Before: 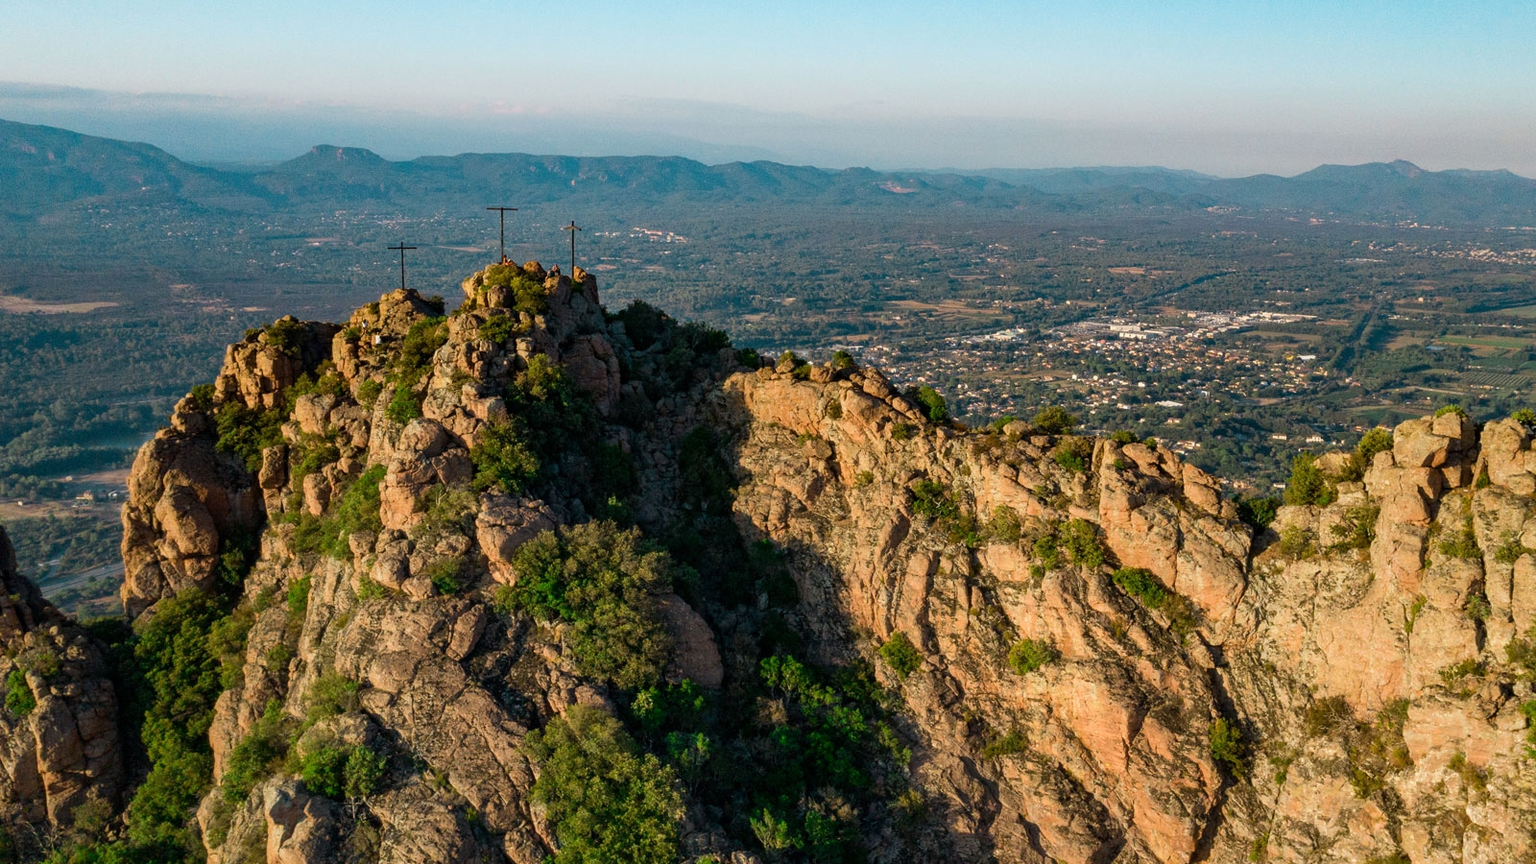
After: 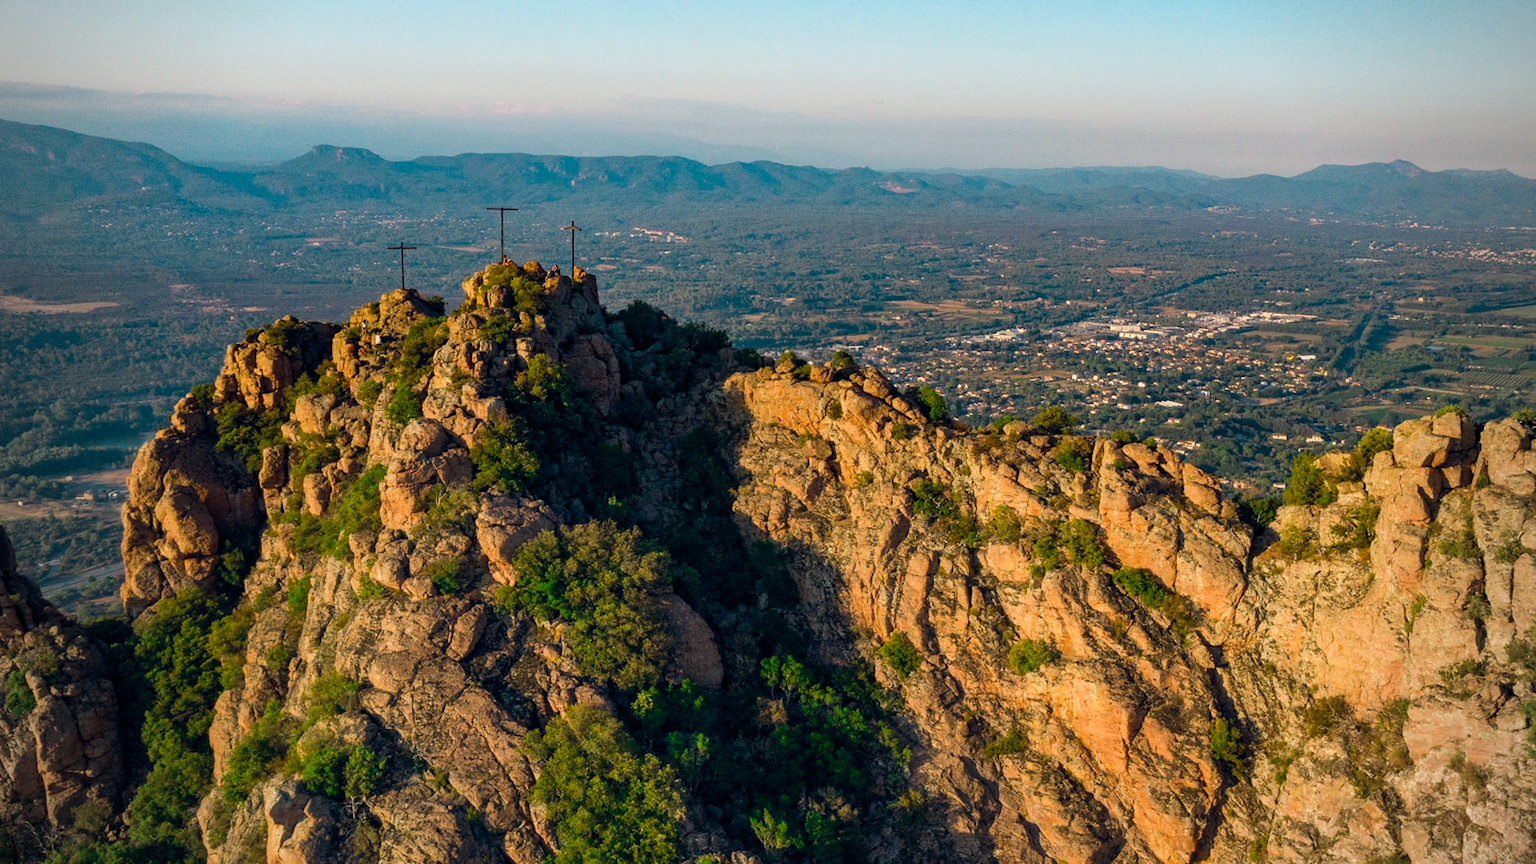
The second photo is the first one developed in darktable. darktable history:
vignetting: unbound false
color balance rgb: shadows lift › hue 87.51°, highlights gain › chroma 1.62%, highlights gain › hue 55.1°, global offset › chroma 0.06%, global offset › hue 253.66°, linear chroma grading › global chroma 0.5%, perceptual saturation grading › global saturation 16.38%
